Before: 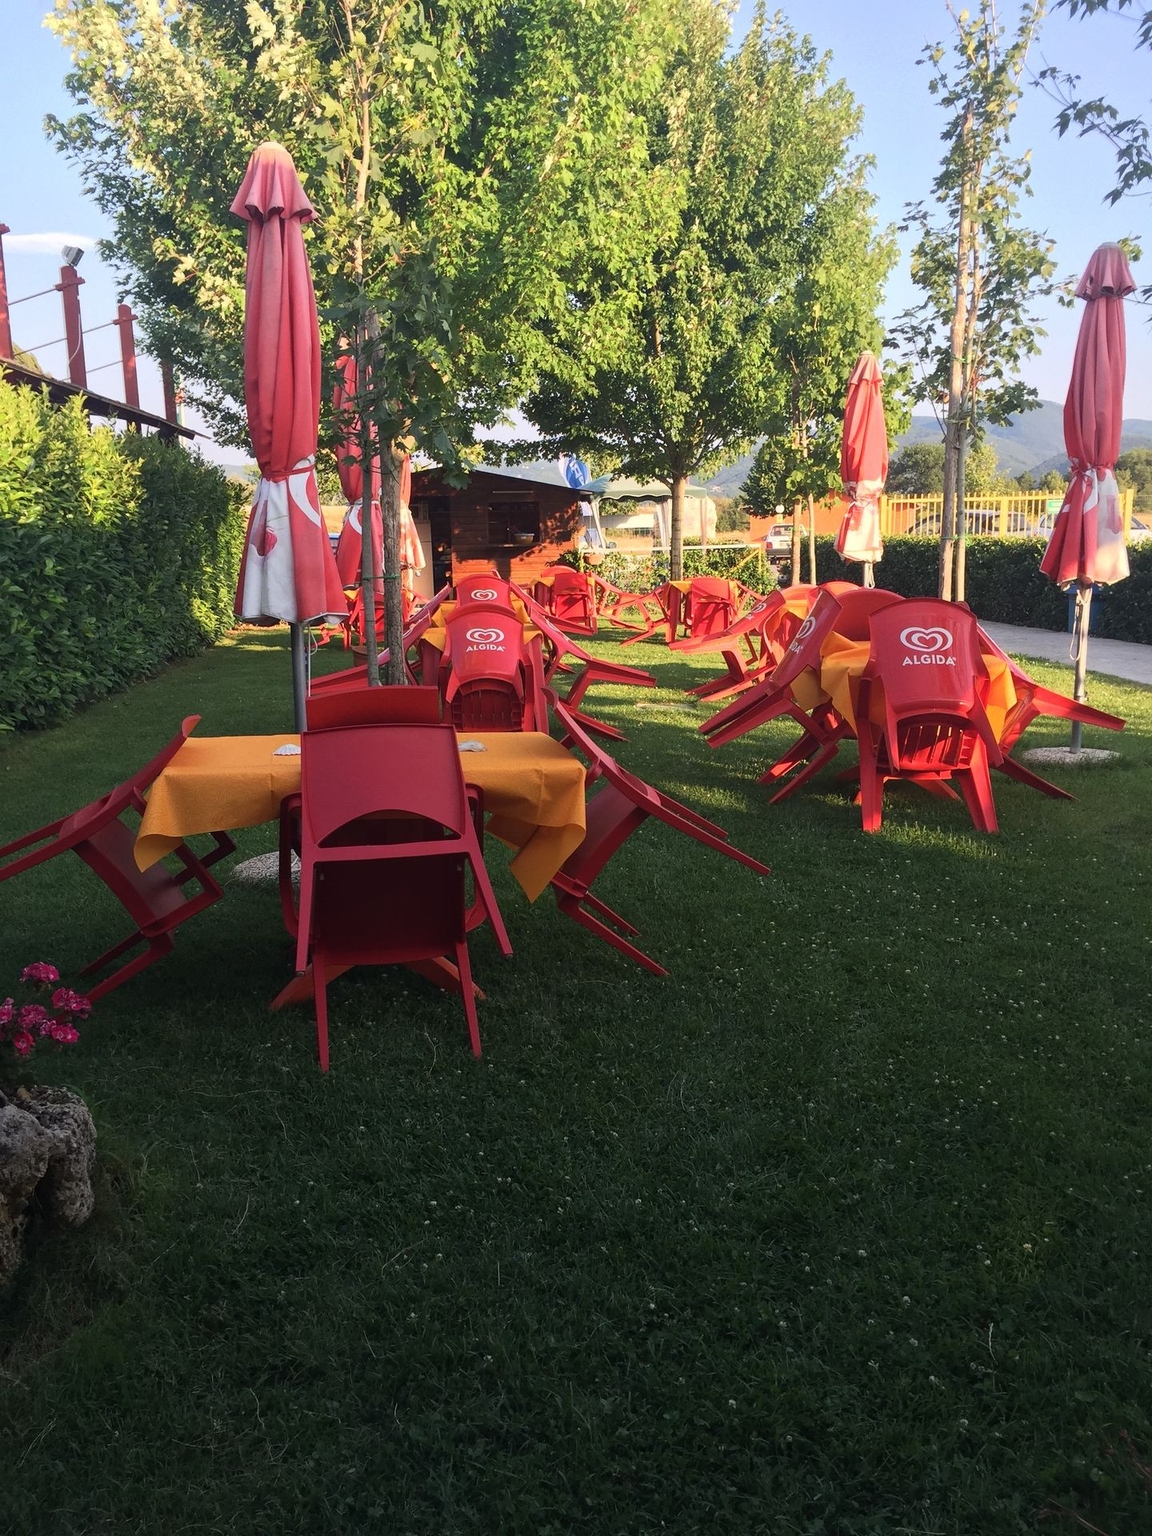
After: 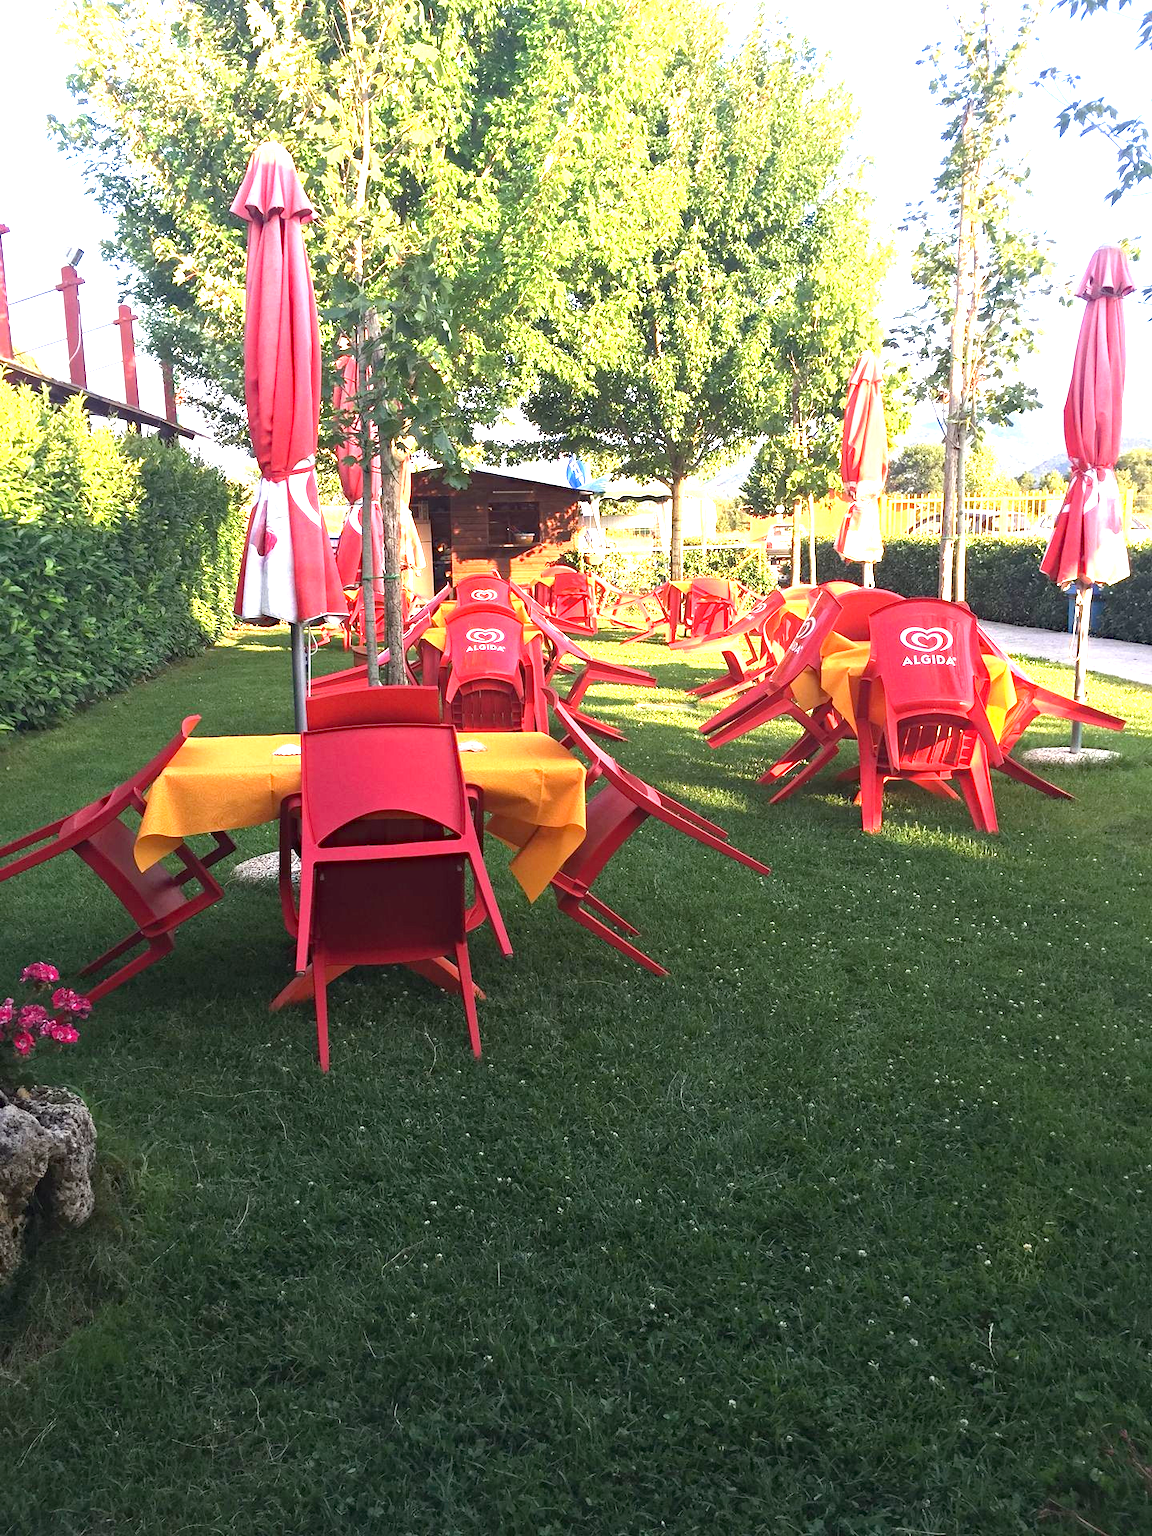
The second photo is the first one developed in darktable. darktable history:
haze removal: strength 0.298, distance 0.248, compatibility mode true, adaptive false
exposure: black level correction 0, exposure 1.678 EV, compensate highlight preservation false
